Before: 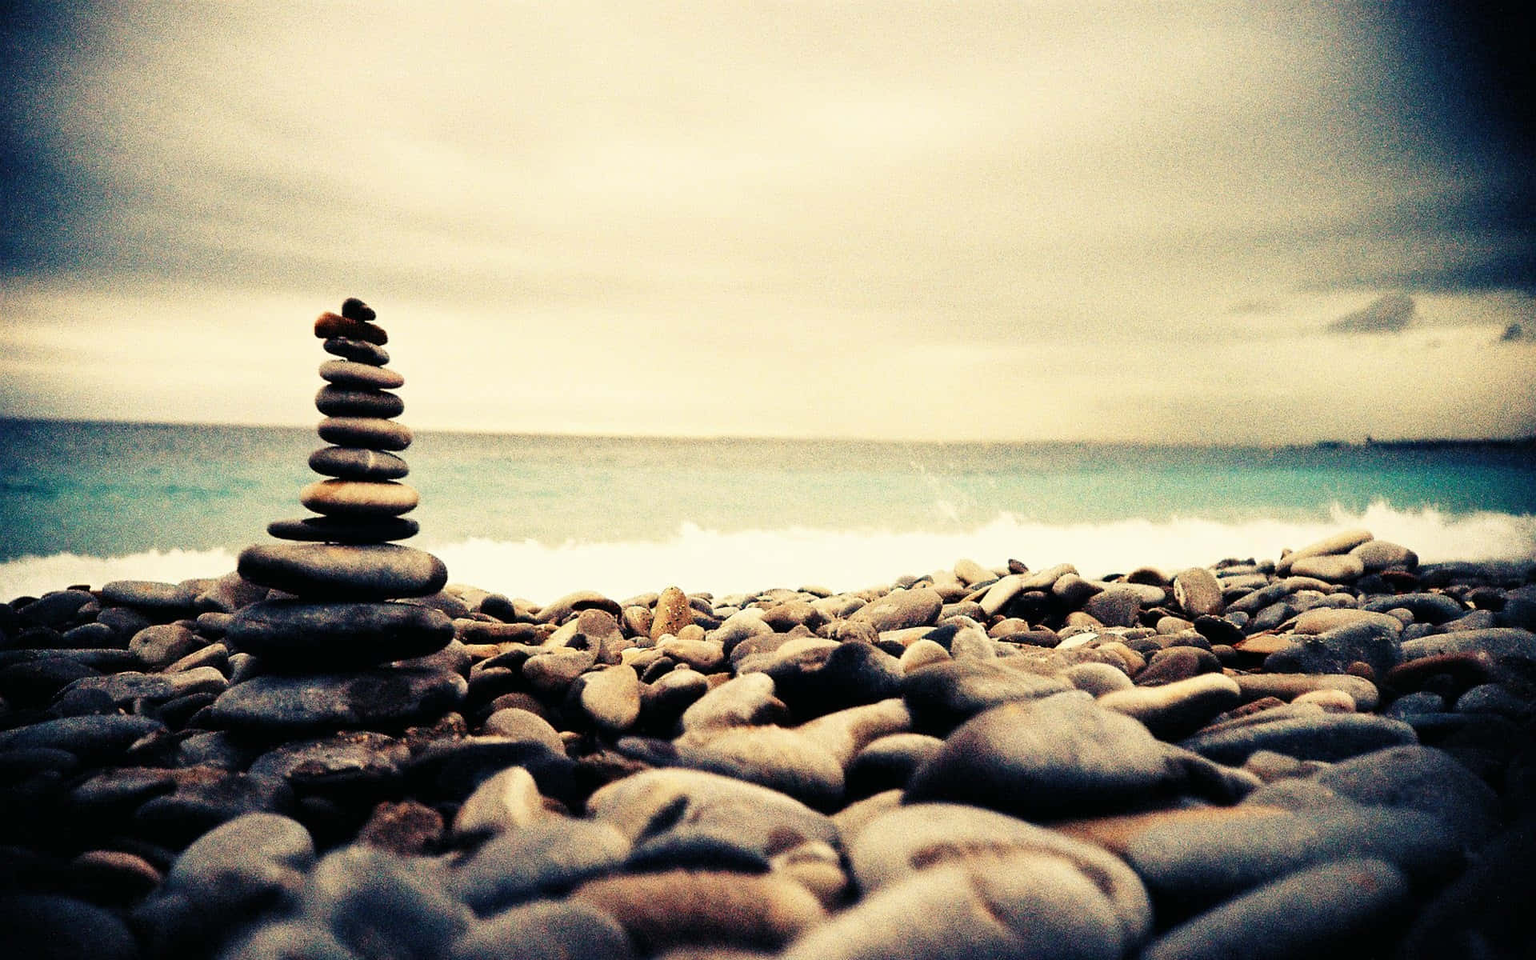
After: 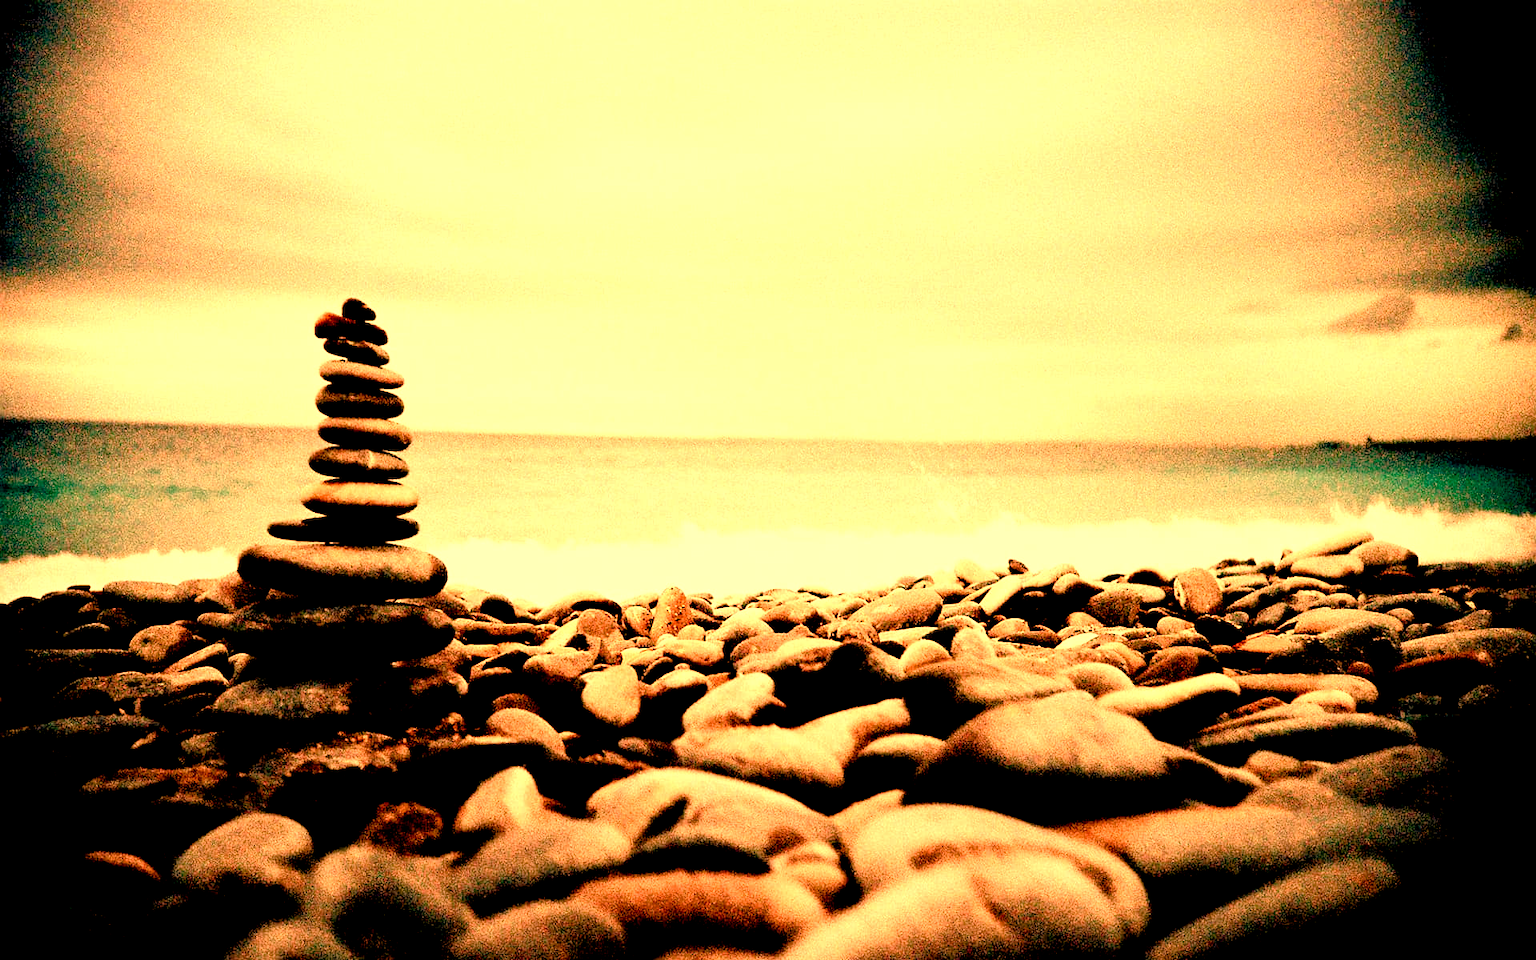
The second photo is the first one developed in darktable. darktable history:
contrast brightness saturation: contrast 0.01, saturation -0.05
white balance: red 1.467, blue 0.684
color balance rgb: perceptual saturation grading › global saturation 20%, perceptual saturation grading › highlights -25%, perceptual saturation grading › shadows 25%
exposure: black level correction 0.031, exposure 0.304 EV, compensate highlight preservation false
